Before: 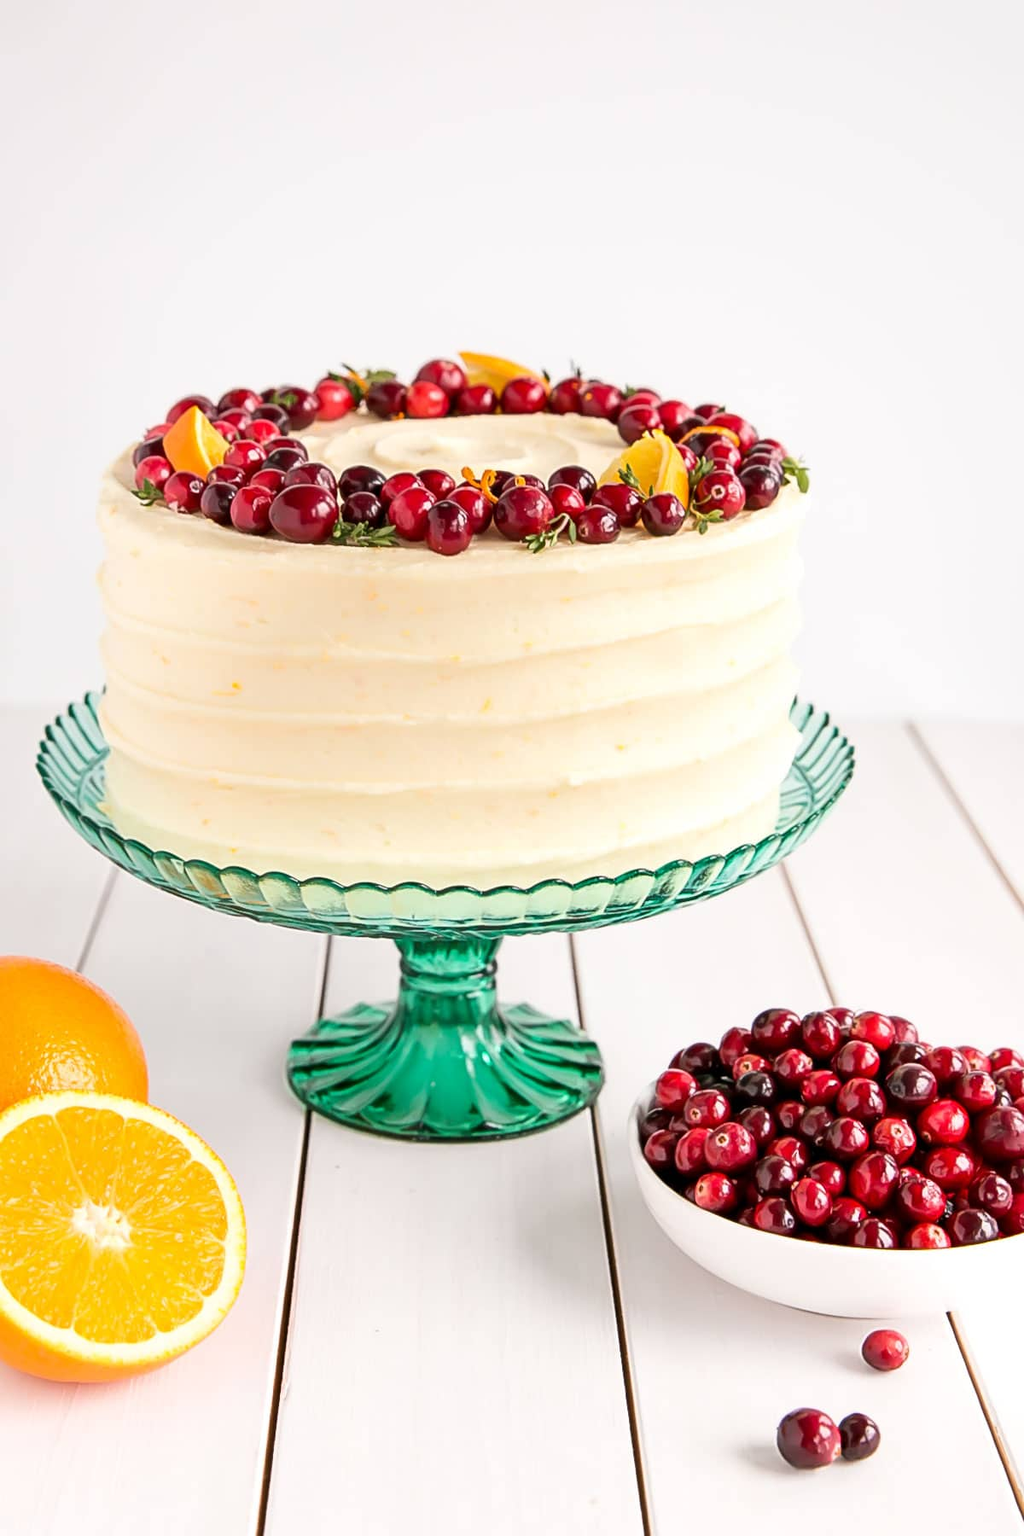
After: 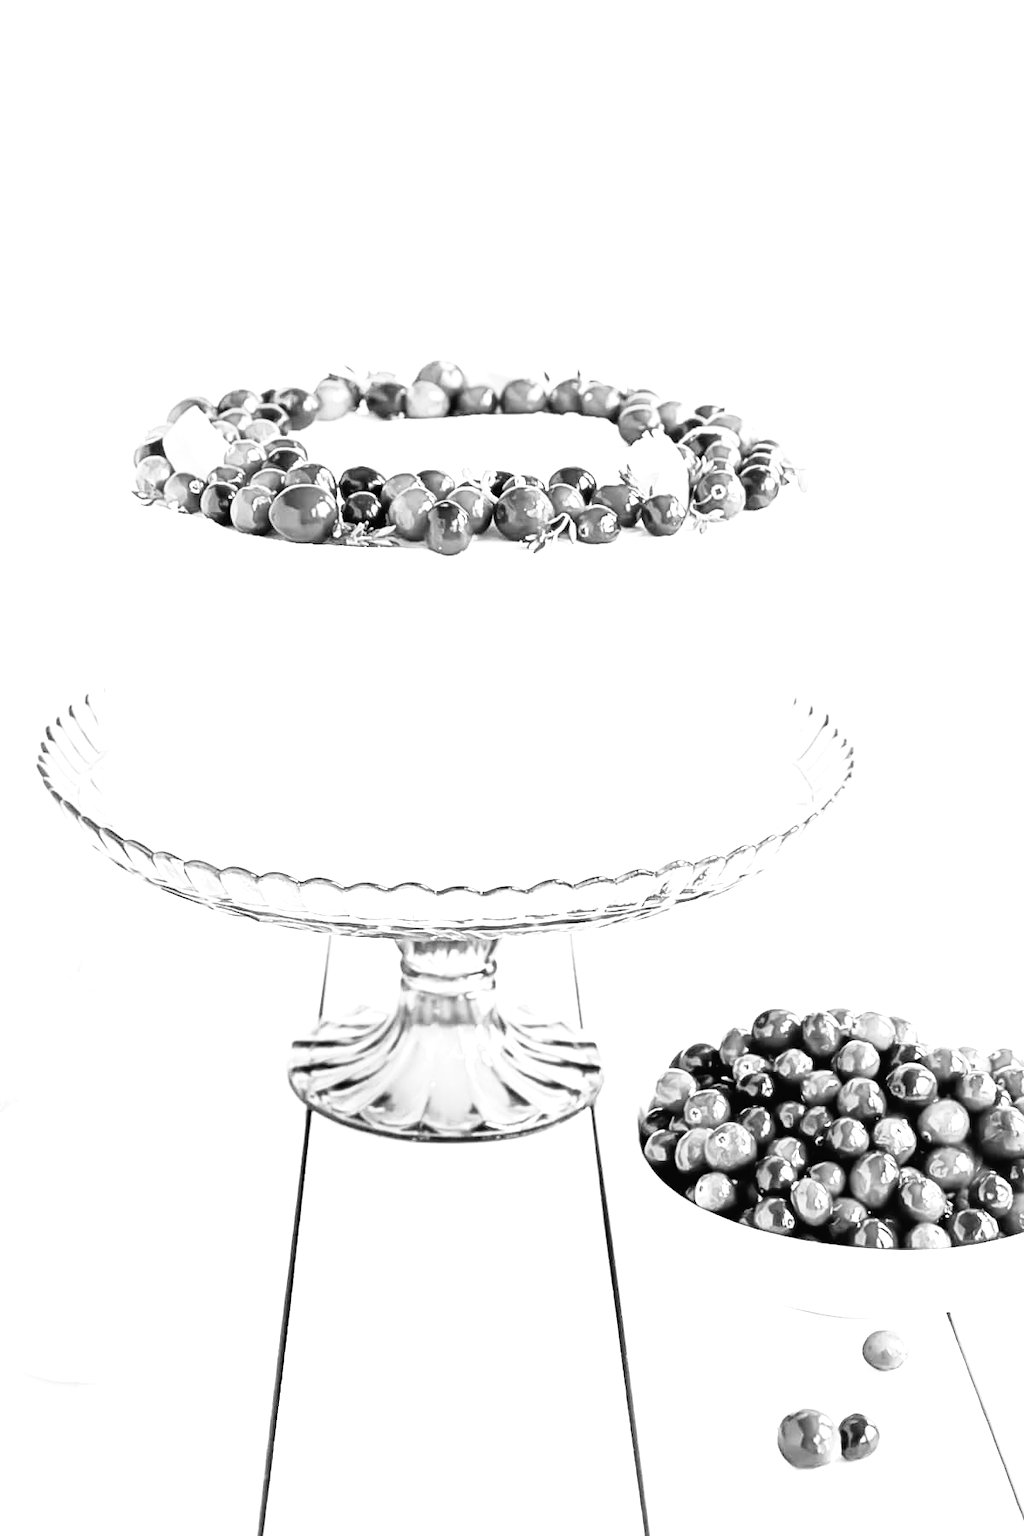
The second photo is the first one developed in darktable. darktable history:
monochrome: size 3.1
exposure: black level correction 0, exposure 1.4 EV, compensate highlight preservation false
tone curve: curves: ch0 [(0, 0.016) (0.11, 0.039) (0.259, 0.235) (0.383, 0.437) (0.499, 0.597) (0.733, 0.867) (0.843, 0.948) (1, 1)], color space Lab, linked channels, preserve colors none
